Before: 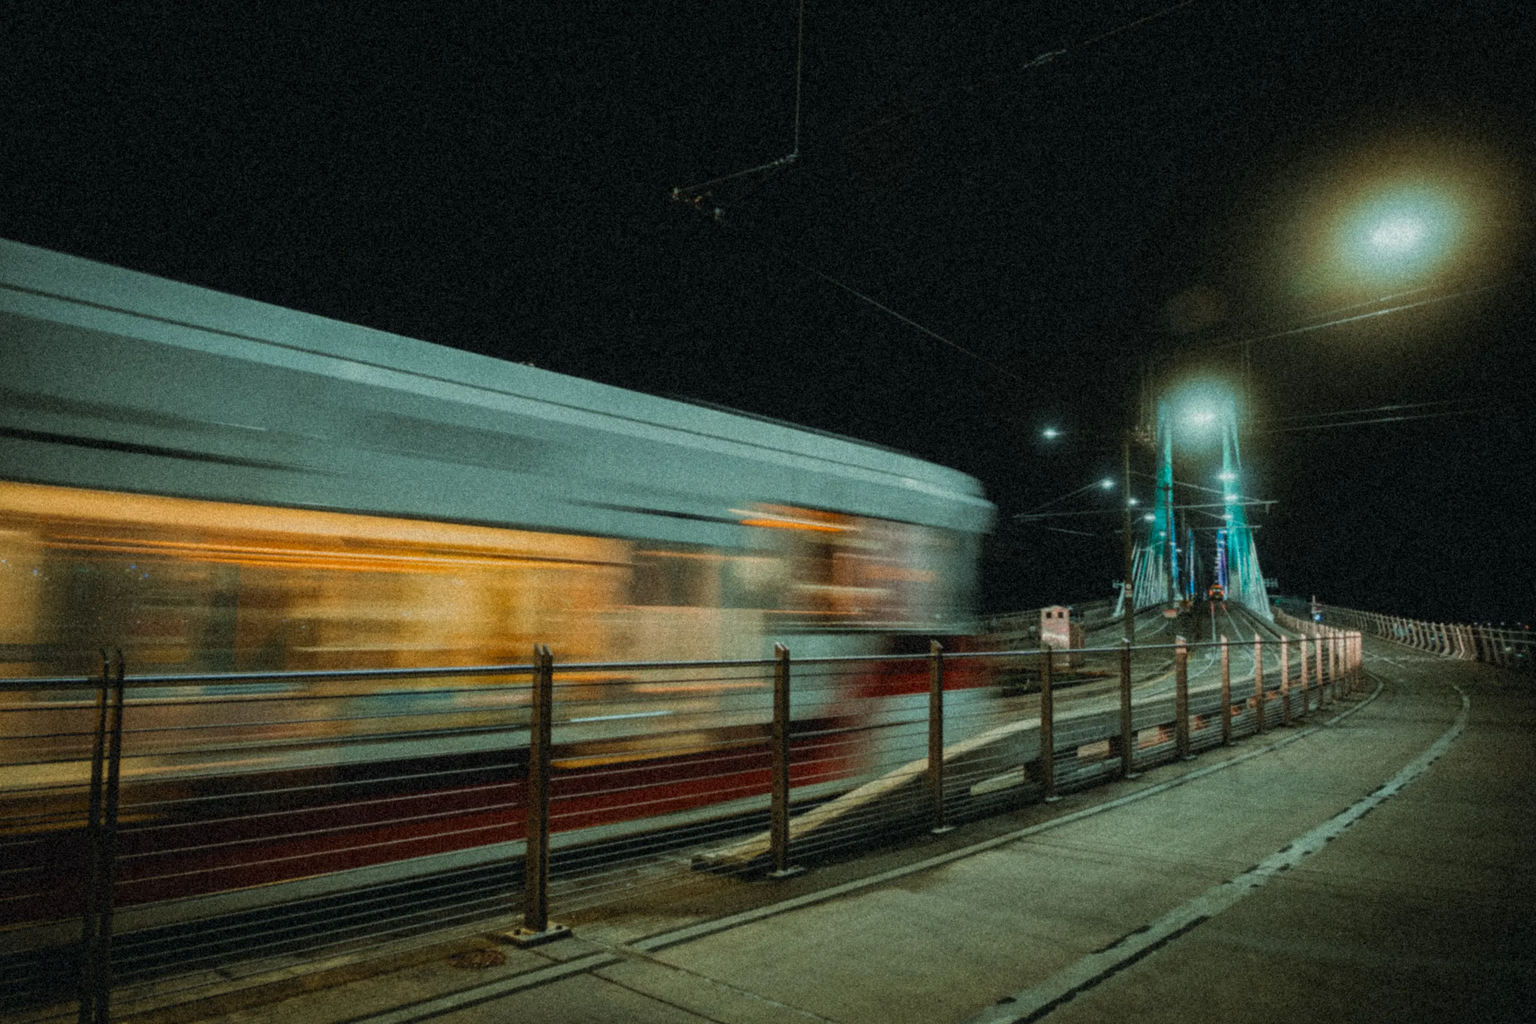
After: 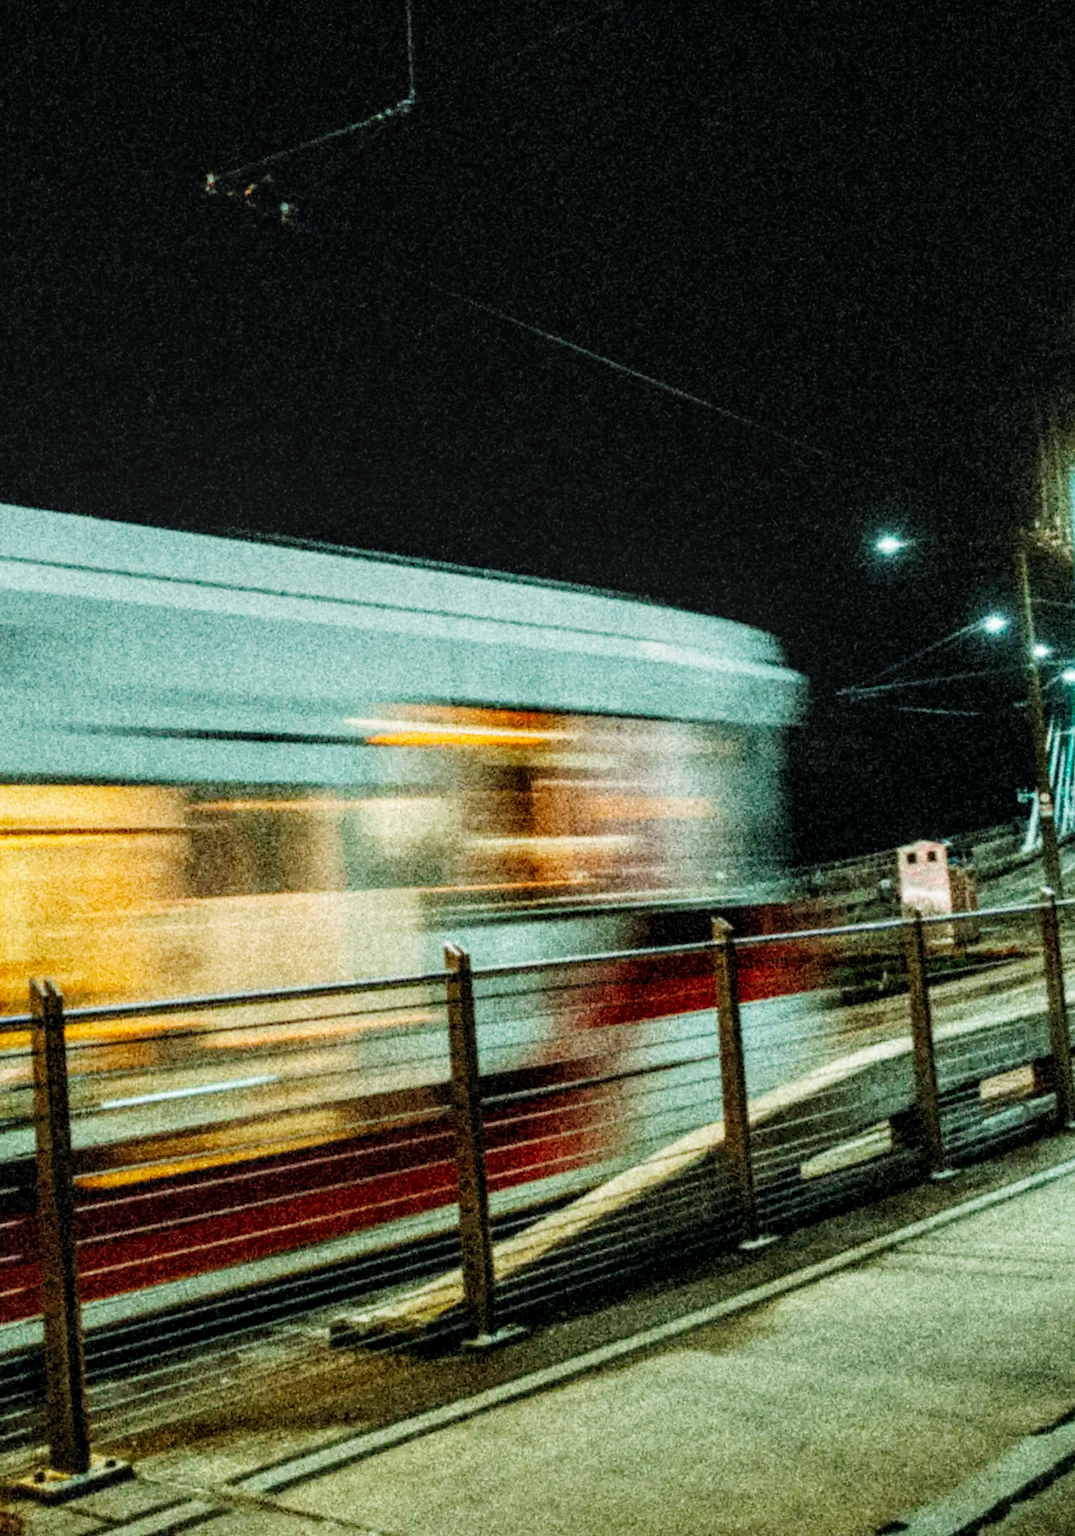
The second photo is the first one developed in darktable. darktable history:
rotate and perspective: rotation -4.57°, crop left 0.054, crop right 0.944, crop top 0.087, crop bottom 0.914
base curve: curves: ch0 [(0, 0) (0, 0.001) (0.001, 0.001) (0.004, 0.002) (0.007, 0.004) (0.015, 0.013) (0.033, 0.045) (0.052, 0.096) (0.075, 0.17) (0.099, 0.241) (0.163, 0.42) (0.219, 0.55) (0.259, 0.616) (0.327, 0.722) (0.365, 0.765) (0.522, 0.873) (0.547, 0.881) (0.689, 0.919) (0.826, 0.952) (1, 1)], preserve colors none
local contrast: detail 130%
crop: left 33.452%, top 6.025%, right 23.155%
